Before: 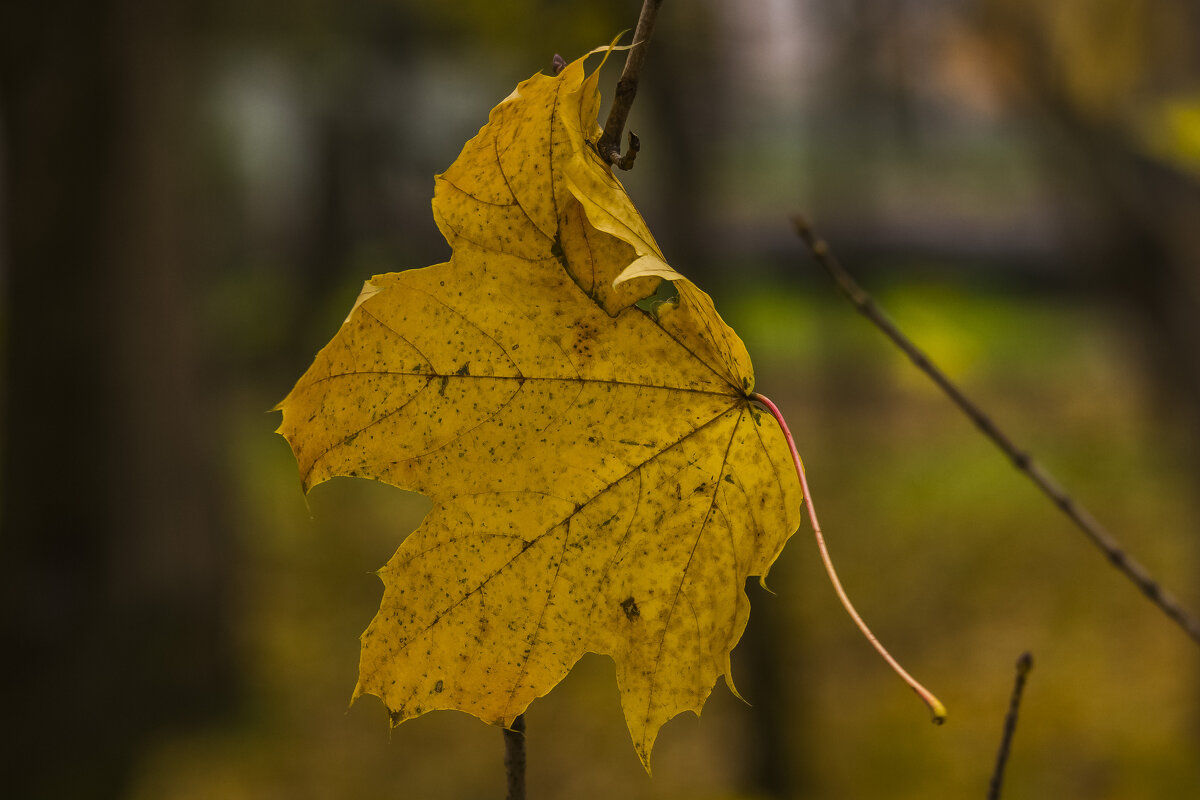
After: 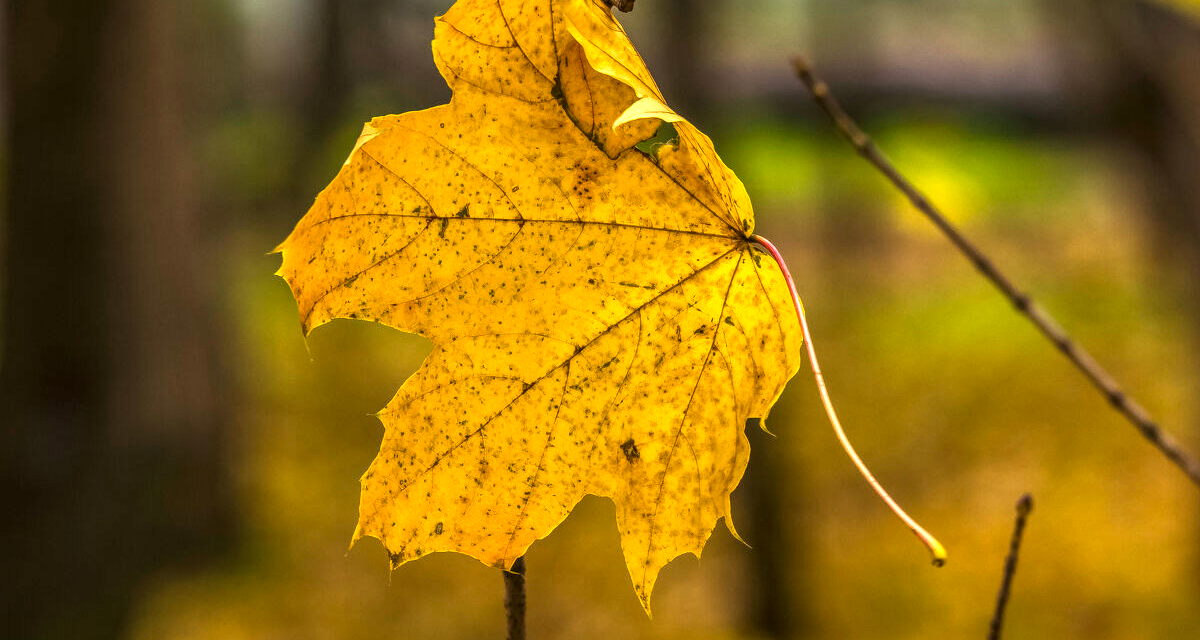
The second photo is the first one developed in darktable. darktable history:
local contrast: on, module defaults
crop and rotate: top 19.998%
exposure: black level correction -0.001, exposure 0.9 EV, compensate exposure bias true, compensate highlight preservation false
